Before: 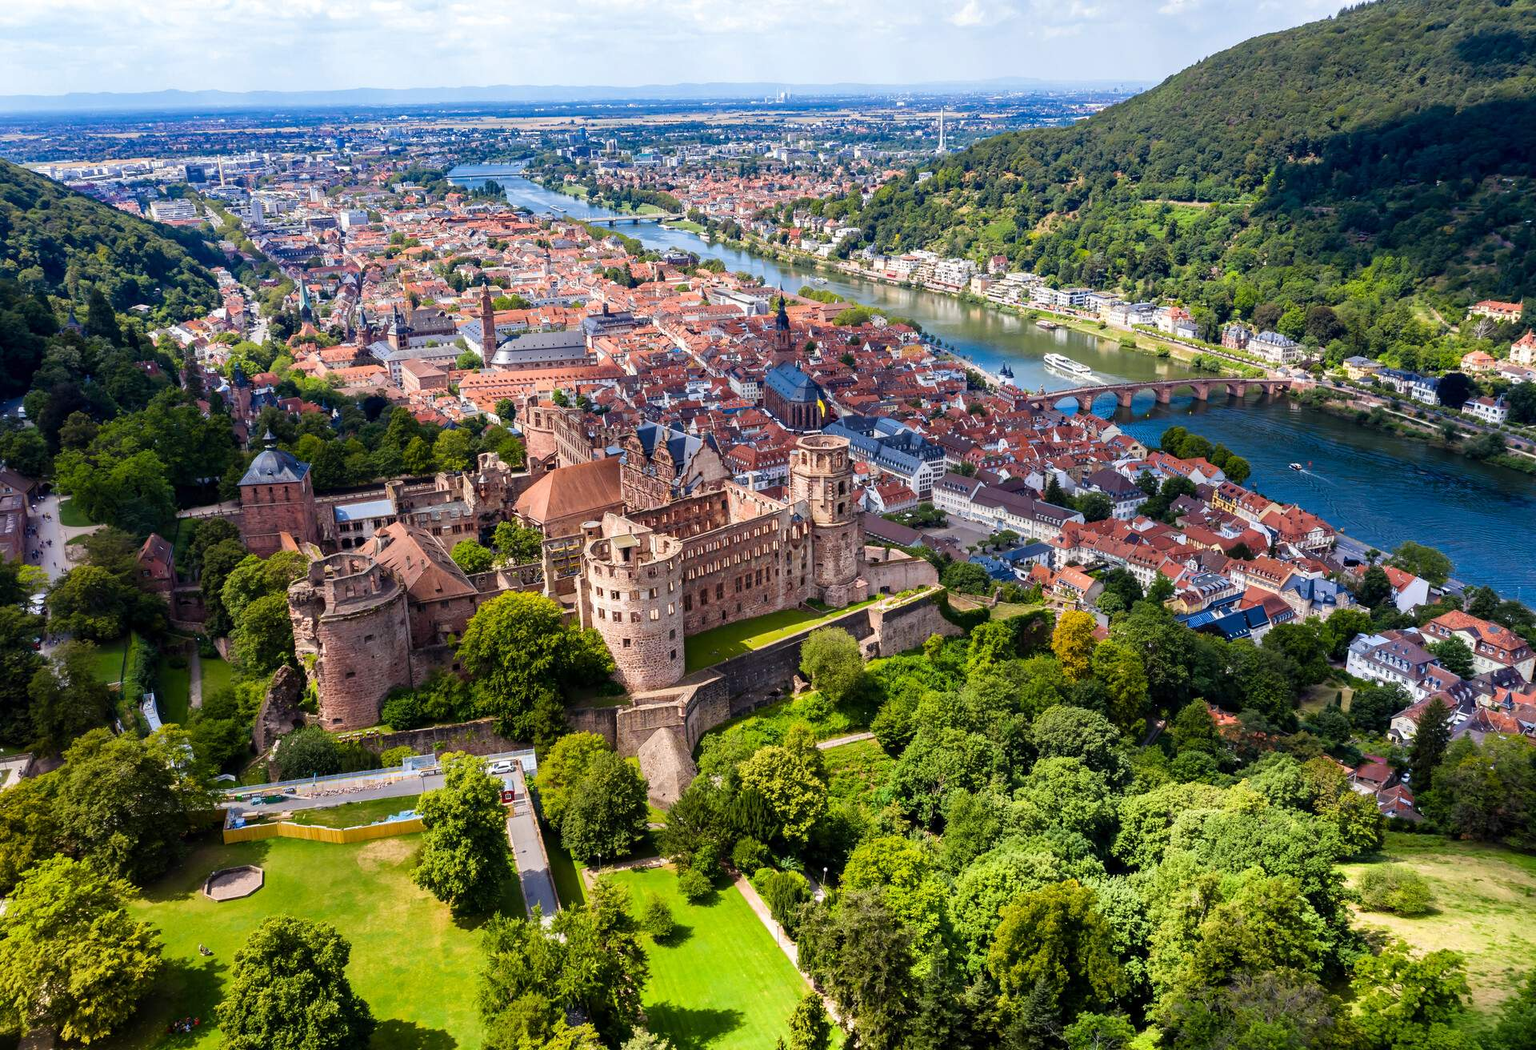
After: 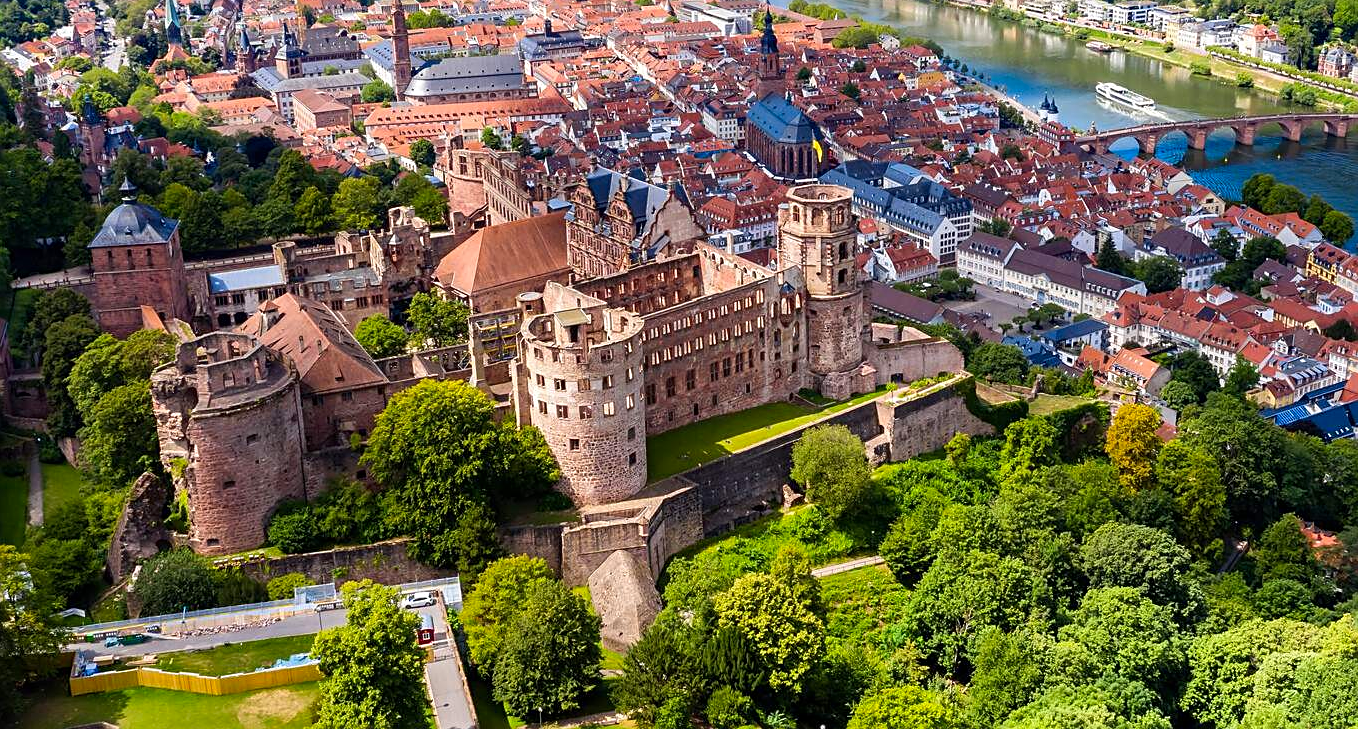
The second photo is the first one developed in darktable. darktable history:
crop: left 10.935%, top 27.406%, right 18.321%, bottom 17.004%
sharpen: on, module defaults
contrast brightness saturation: saturation 0.103
